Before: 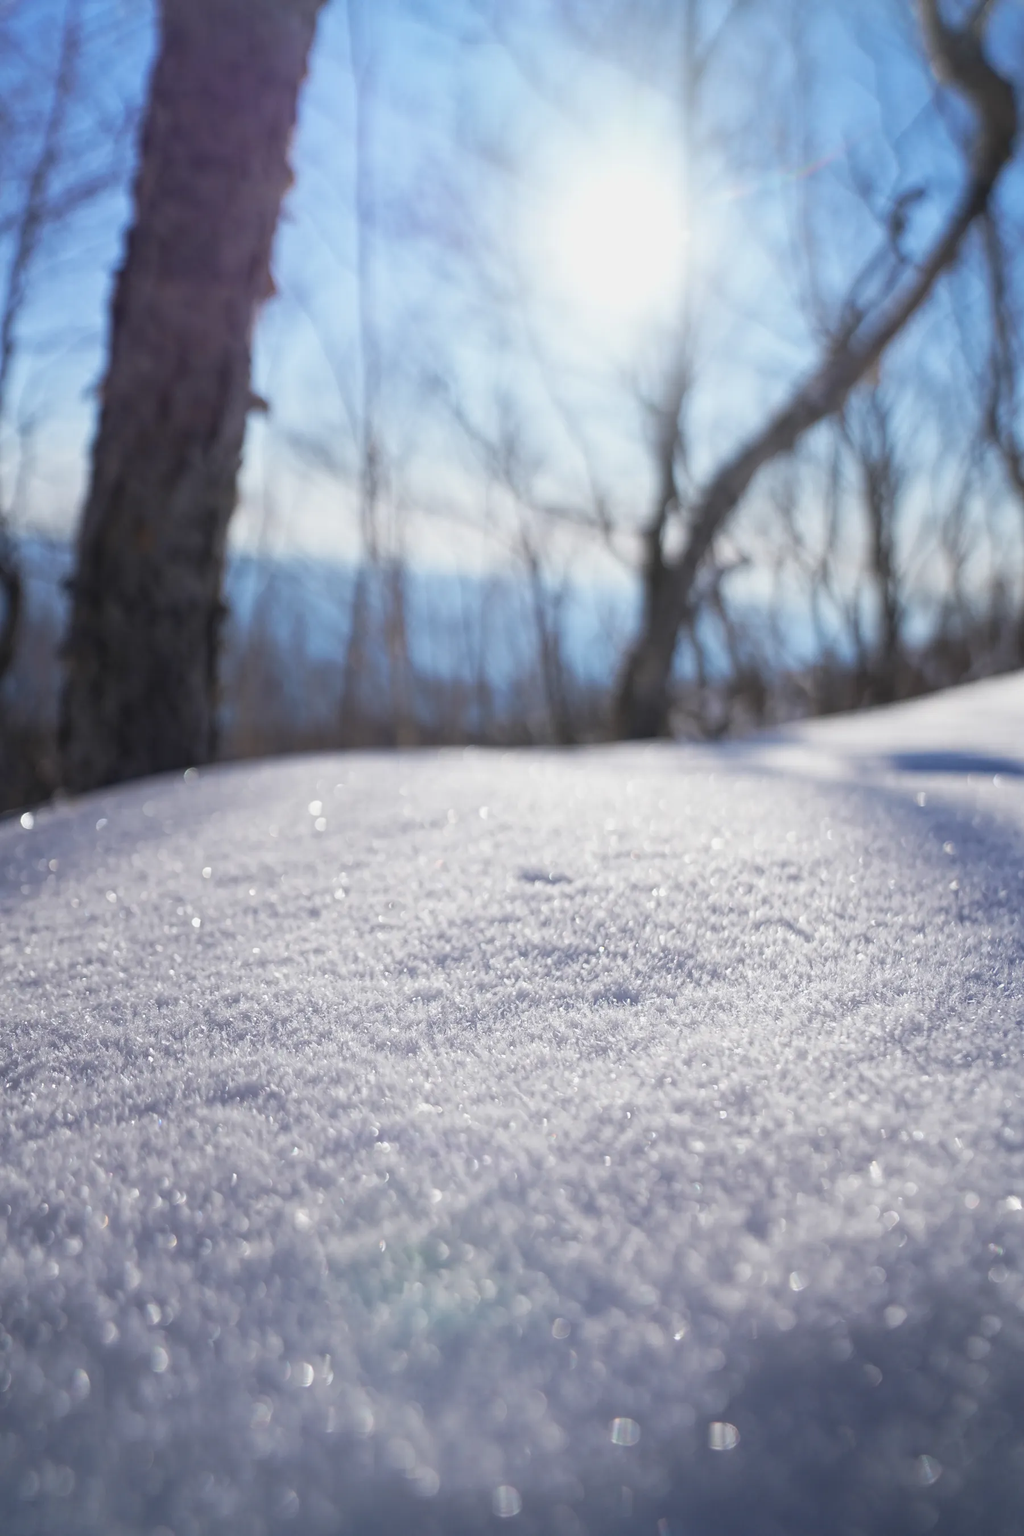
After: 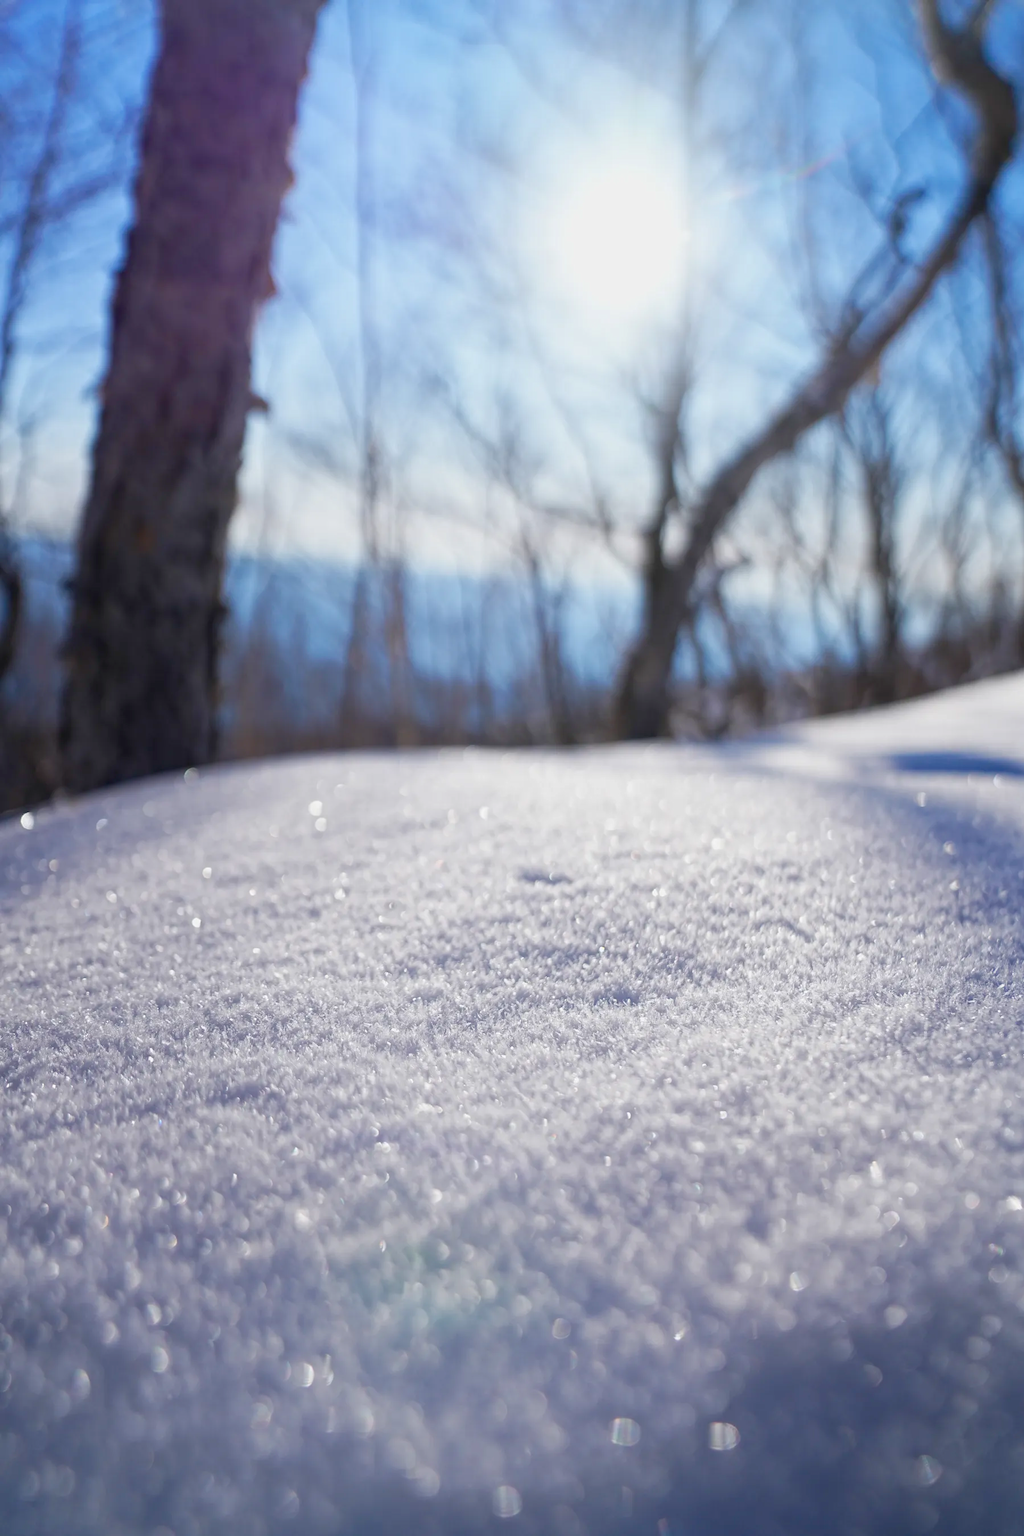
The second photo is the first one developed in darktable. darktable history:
color balance rgb: global offset › luminance -0.498%, perceptual saturation grading › global saturation 34.884%, perceptual saturation grading › highlights -29.87%, perceptual saturation grading › shadows 34.802%
